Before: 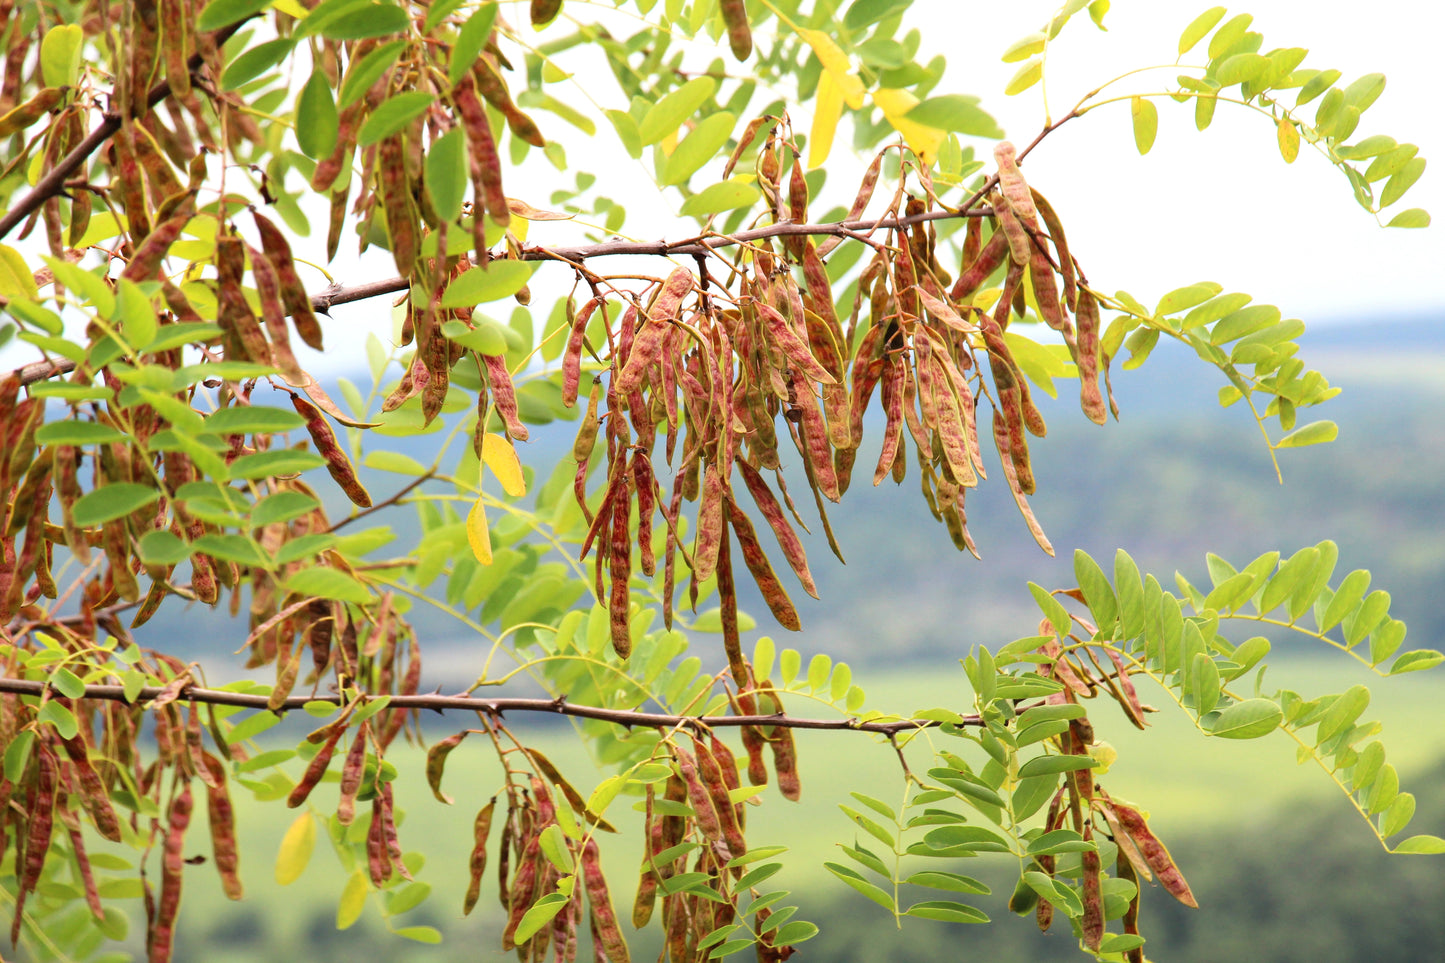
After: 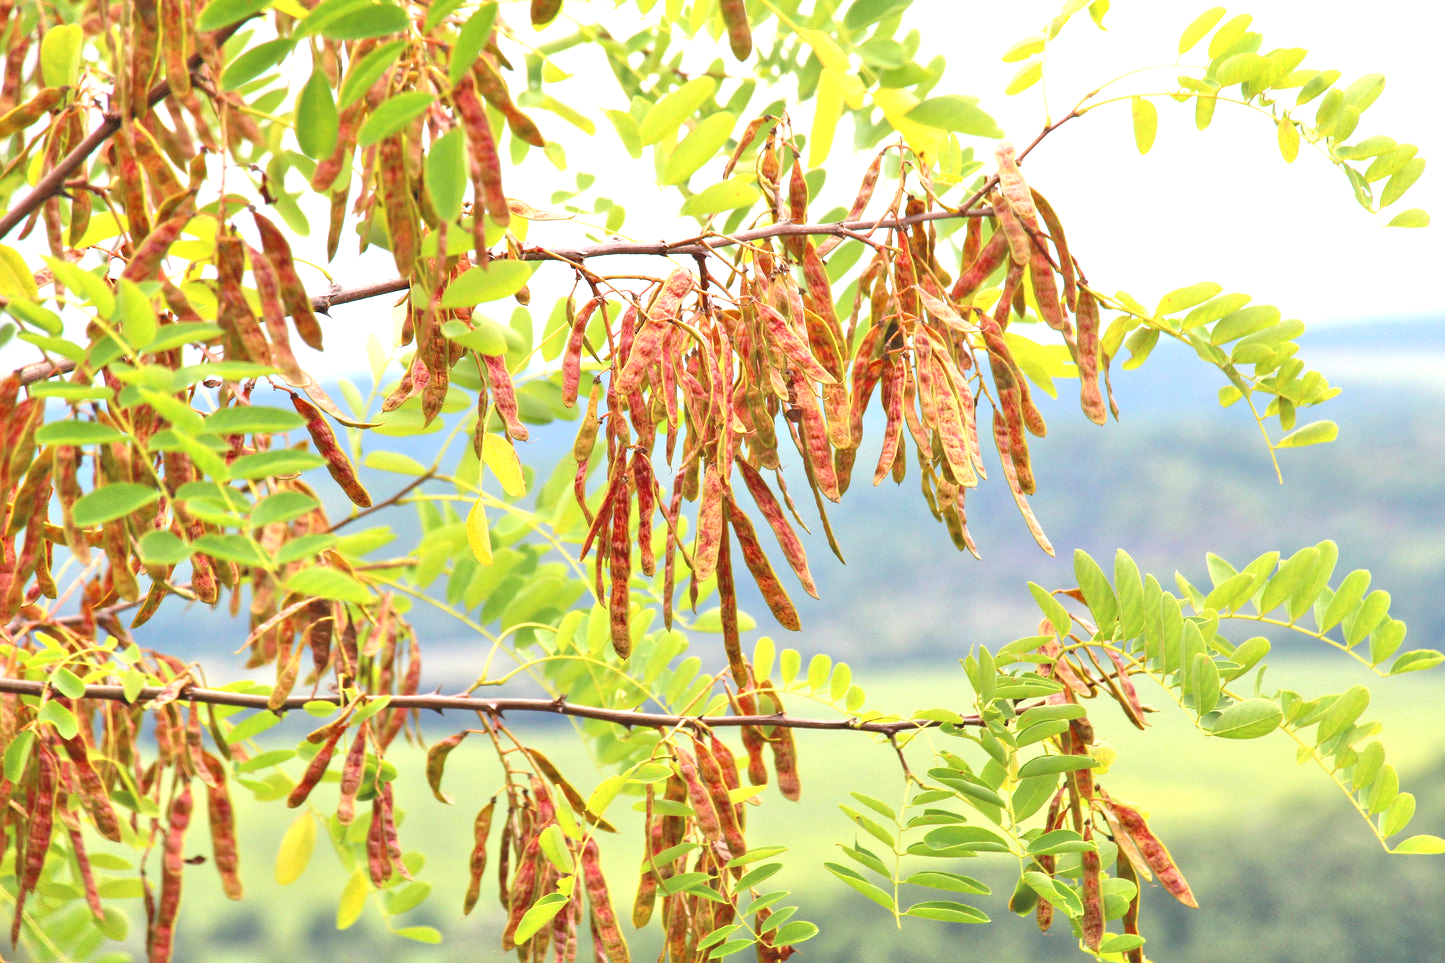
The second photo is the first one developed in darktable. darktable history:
tone equalizer: -8 EV 2 EV, -7 EV 2 EV, -6 EV 2 EV, -5 EV 2 EV, -4 EV 2 EV, -3 EV 1.5 EV, -2 EV 1 EV, -1 EV 0.5 EV
exposure: exposure 0.496 EV, compensate highlight preservation false
